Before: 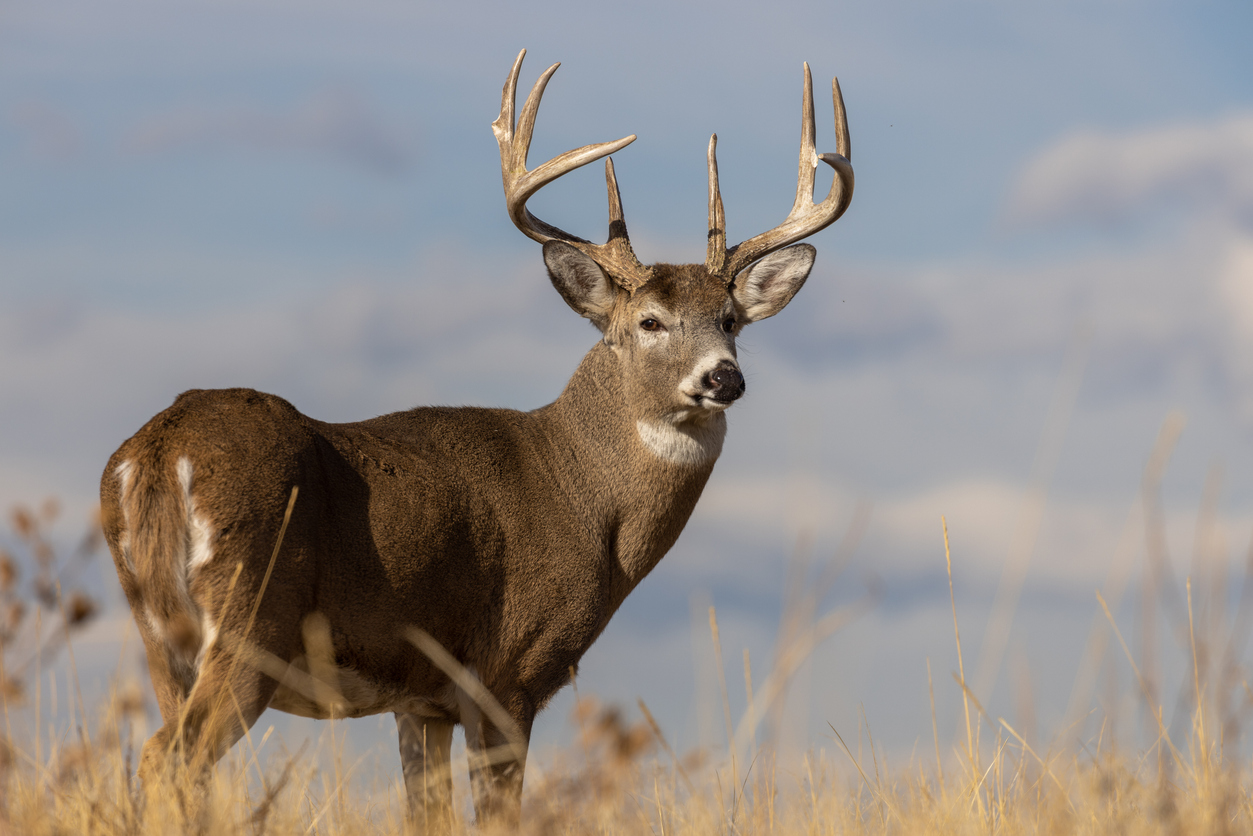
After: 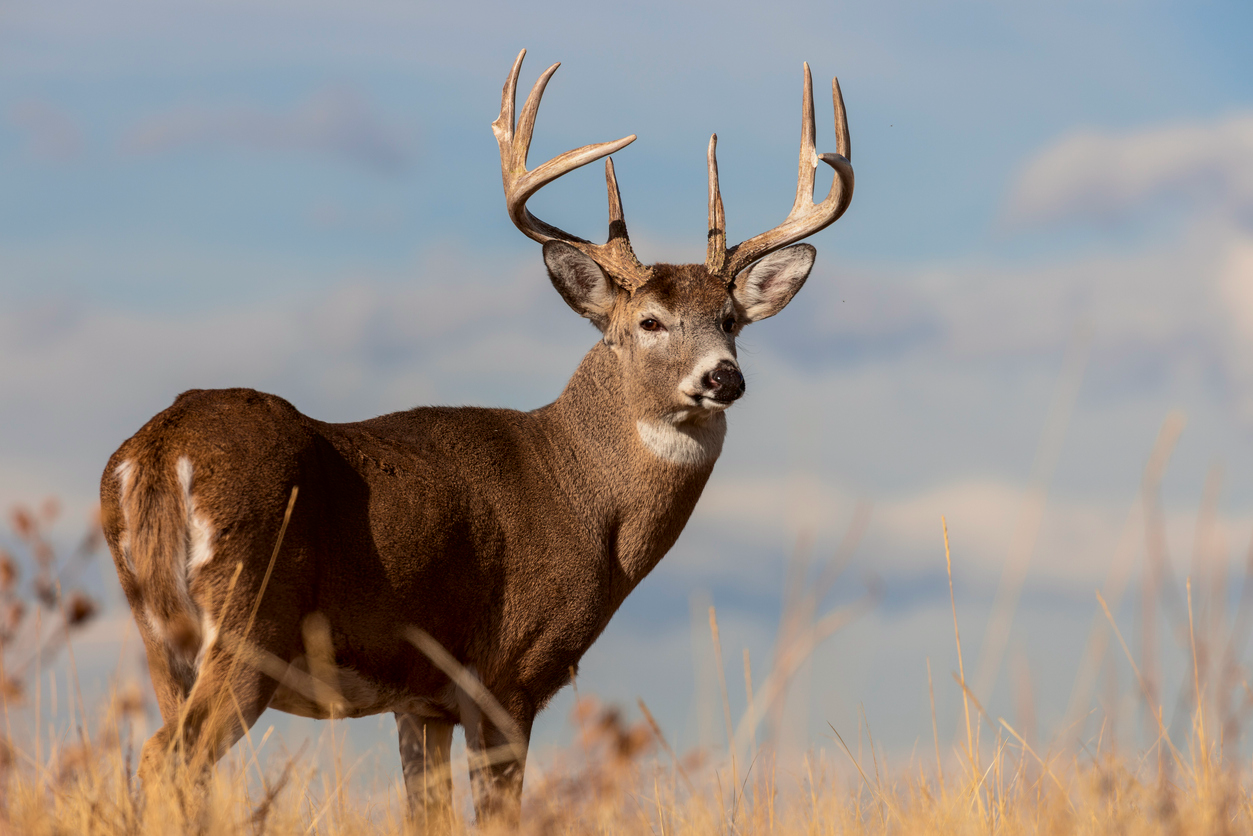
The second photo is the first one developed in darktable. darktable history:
tone curve: curves: ch0 [(0, 0) (0.068, 0.031) (0.175, 0.132) (0.337, 0.304) (0.498, 0.511) (0.748, 0.762) (0.993, 0.954)]; ch1 [(0, 0) (0.294, 0.184) (0.359, 0.34) (0.362, 0.35) (0.43, 0.41) (0.469, 0.453) (0.495, 0.489) (0.54, 0.563) (0.612, 0.641) (1, 1)]; ch2 [(0, 0) (0.431, 0.419) (0.495, 0.502) (0.524, 0.534) (0.557, 0.56) (0.634, 0.654) (0.728, 0.722) (1, 1)], color space Lab, independent channels, preserve colors none
